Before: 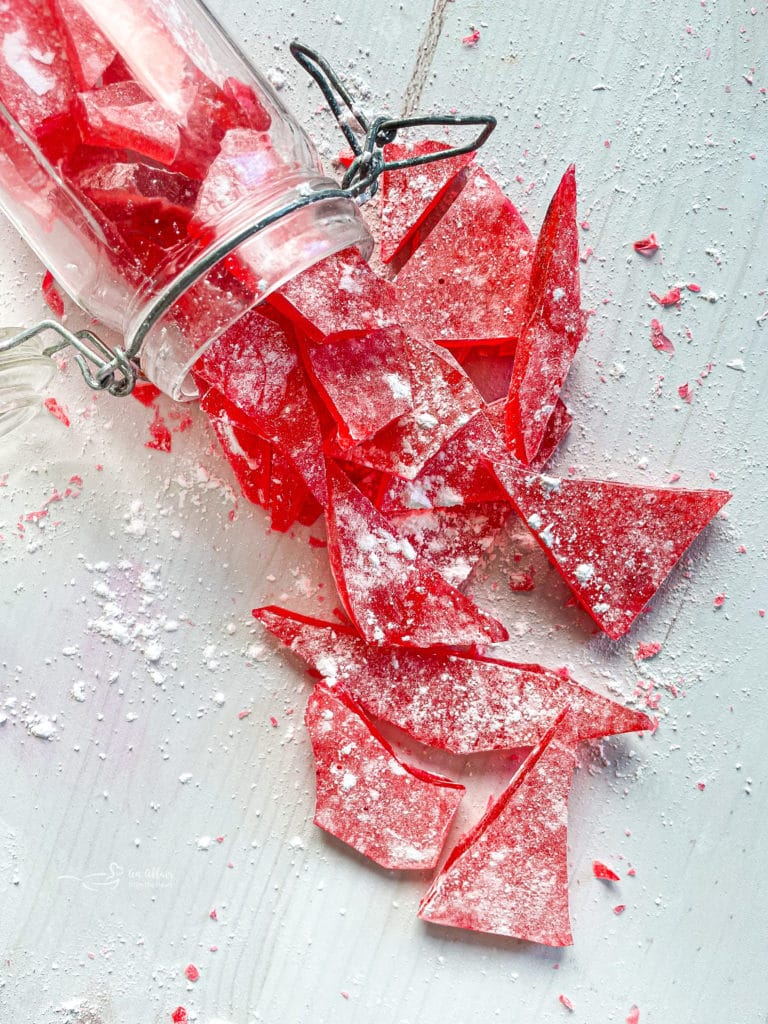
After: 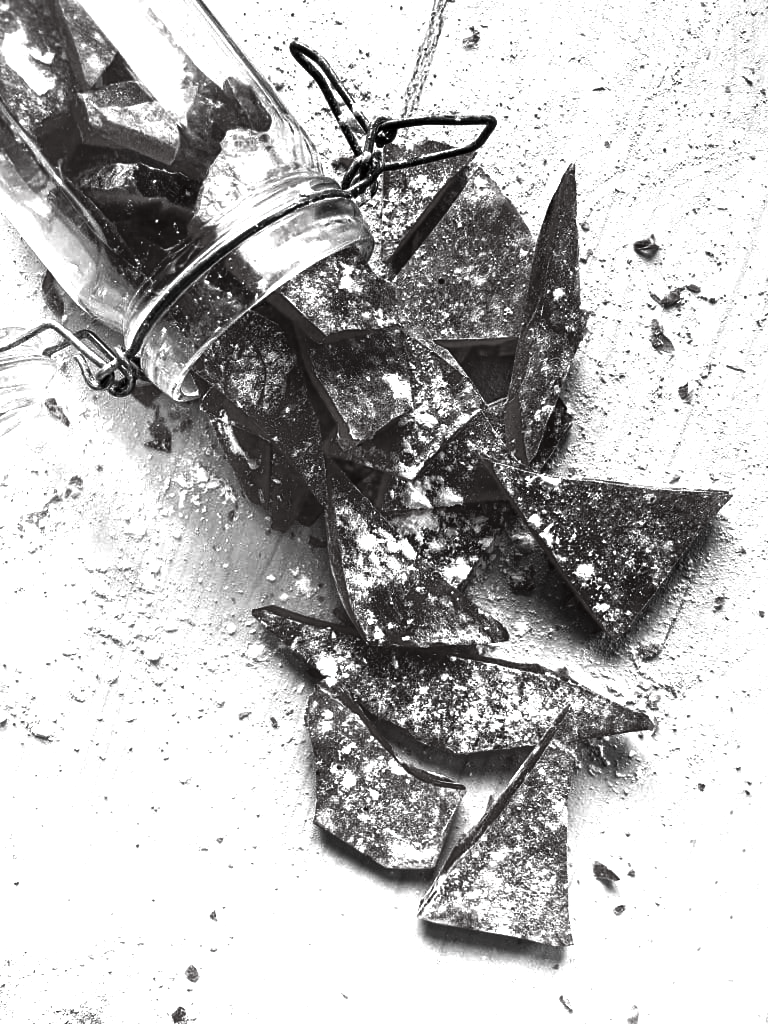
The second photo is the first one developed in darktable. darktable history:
exposure: black level correction 0, exposure 0.691 EV, compensate exposure bias true, compensate highlight preservation false
contrast brightness saturation: contrast 0.024, brightness -0.997, saturation -0.983
shadows and highlights: shadows 42.92, highlights 7.5
